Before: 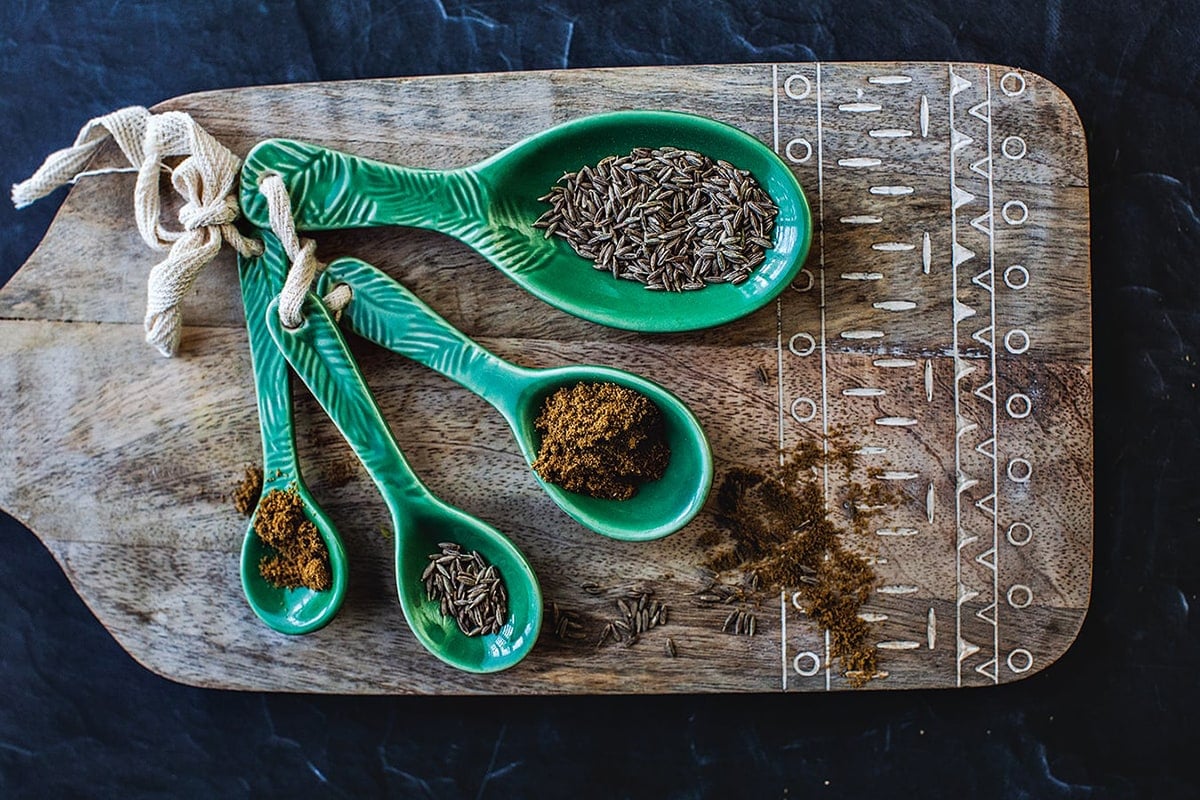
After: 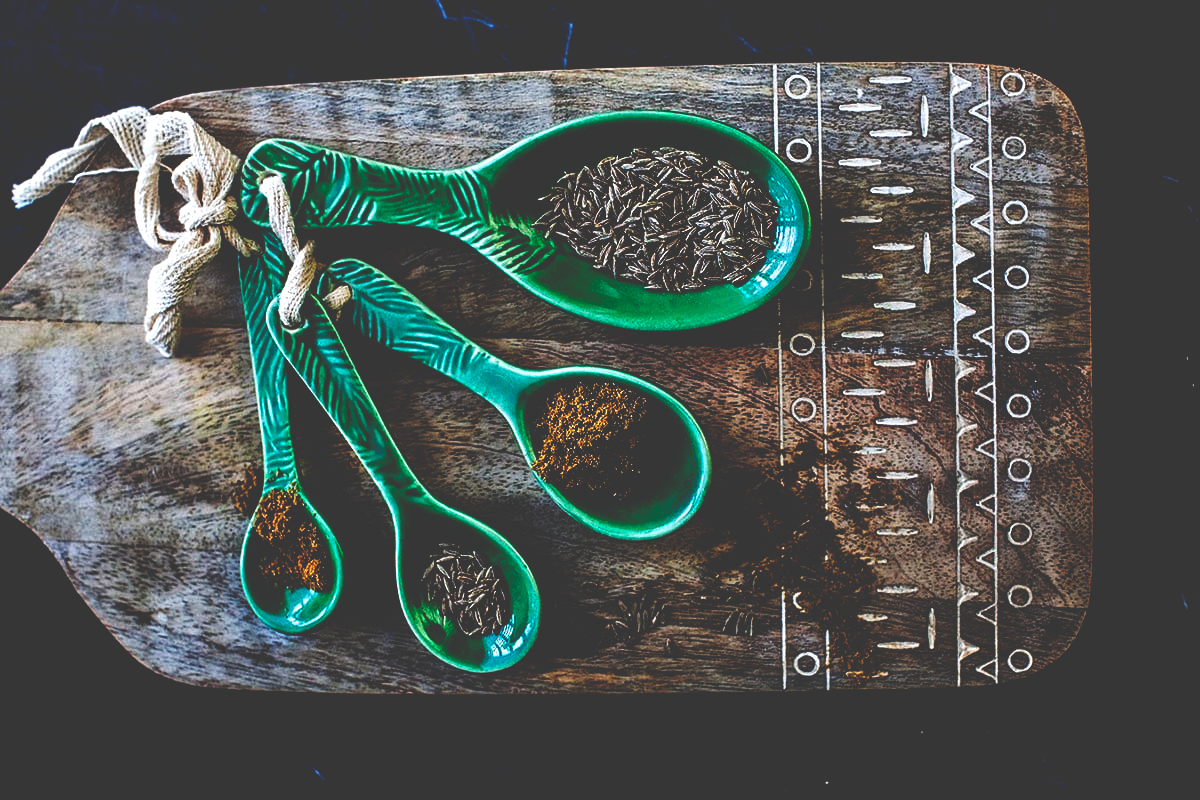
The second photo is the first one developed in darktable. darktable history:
base curve: curves: ch0 [(0, 0.036) (0.083, 0.04) (0.804, 1)], preserve colors none
